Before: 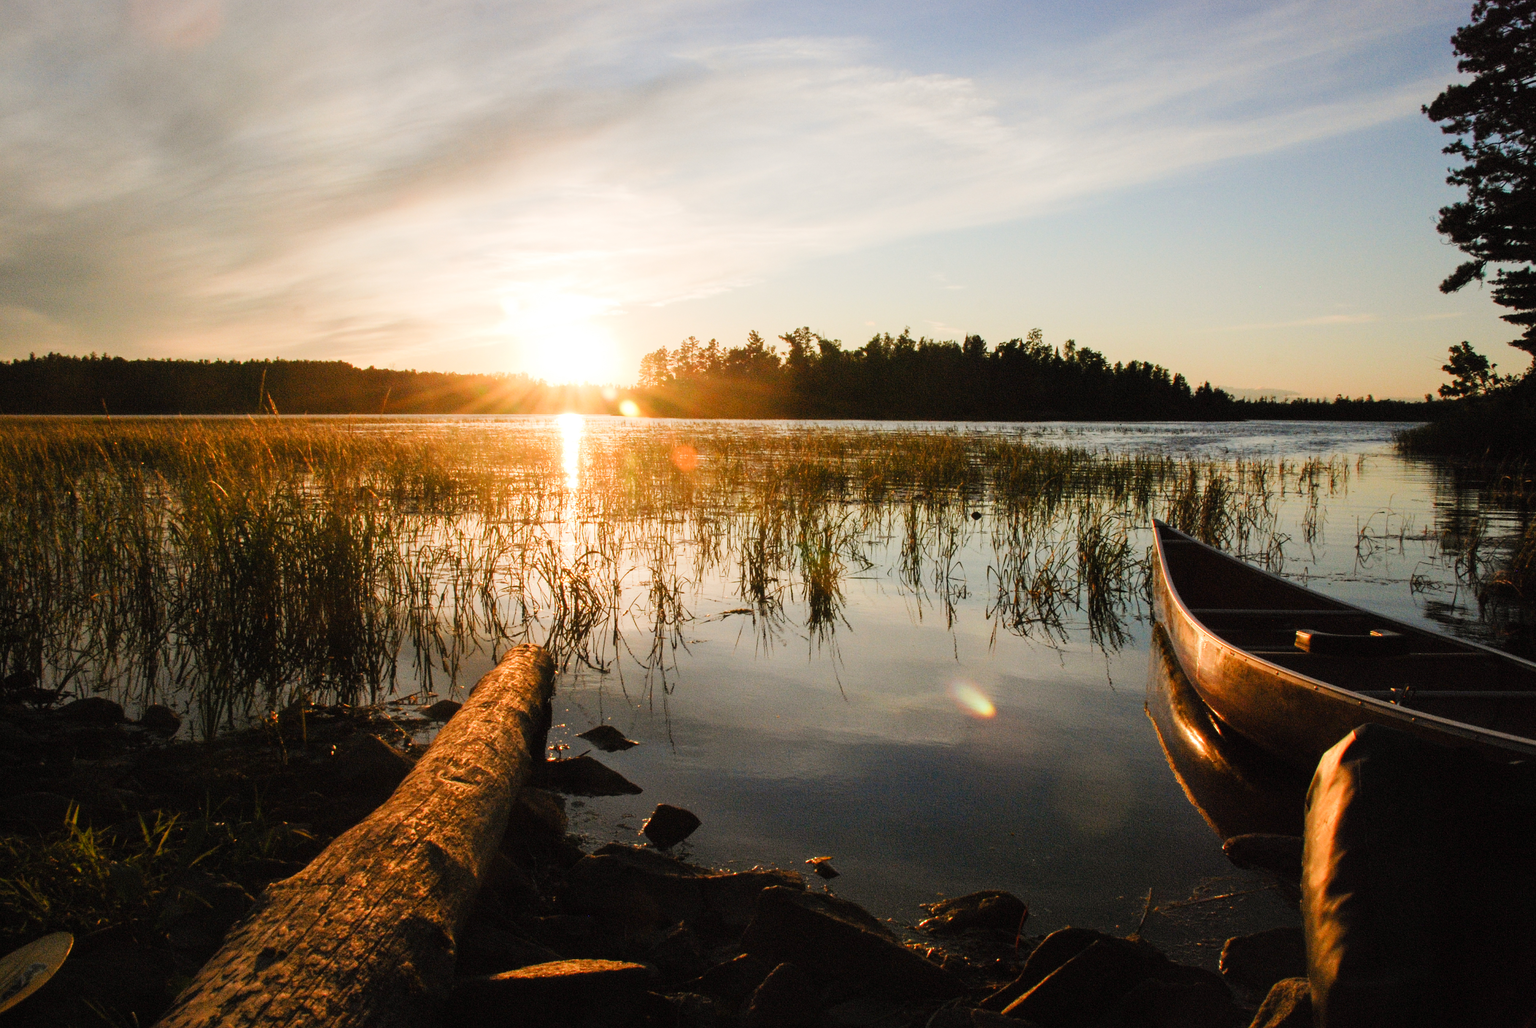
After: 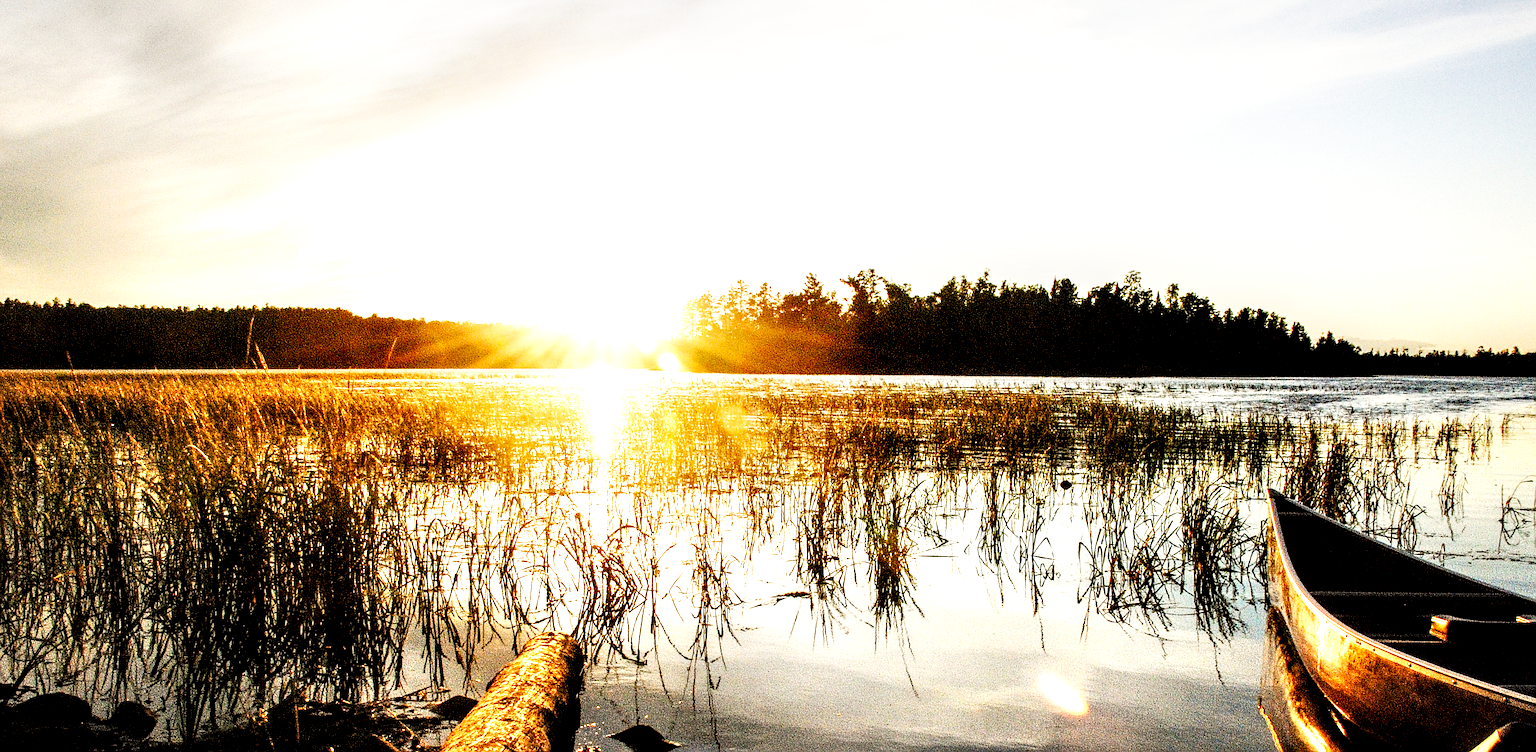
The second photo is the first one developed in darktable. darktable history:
crop: left 2.916%, top 8.956%, right 9.63%, bottom 27.014%
base curve: curves: ch0 [(0, 0) (0.007, 0.004) (0.027, 0.03) (0.046, 0.07) (0.207, 0.54) (0.442, 0.872) (0.673, 0.972) (1, 1)], preserve colors none
local contrast: highlights 81%, shadows 57%, detail 174%, midtone range 0.607
sharpen: radius 1.403, amount 1.261, threshold 0.817
